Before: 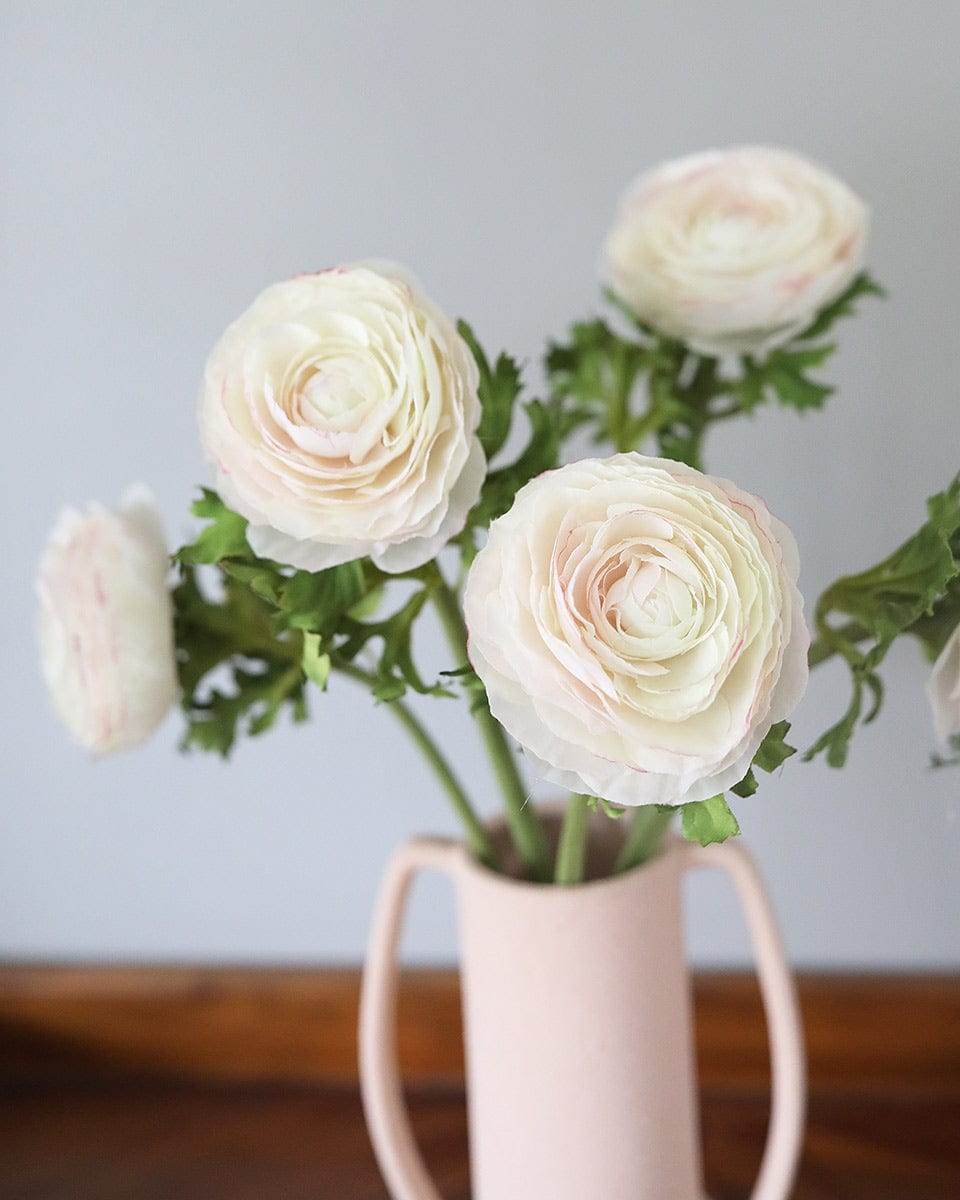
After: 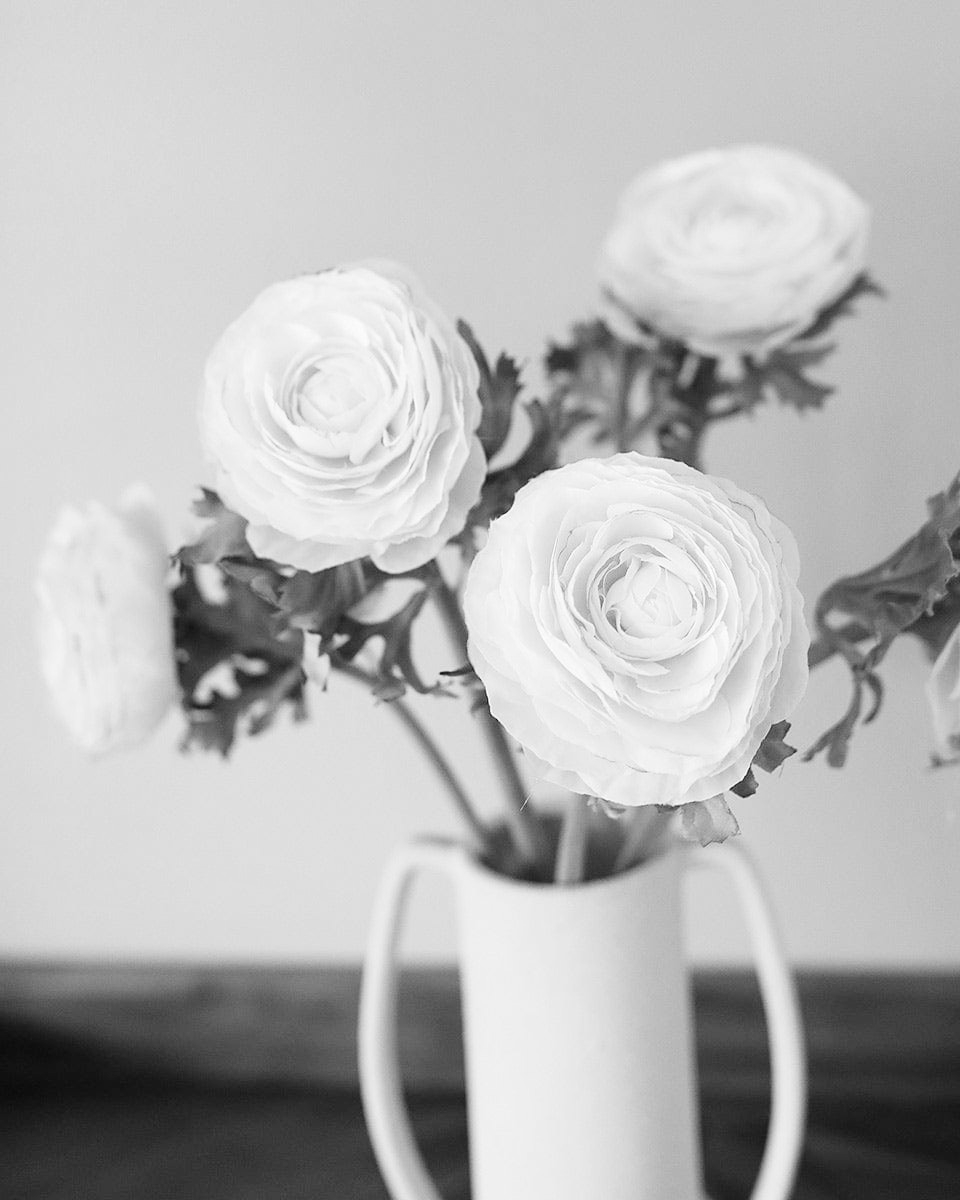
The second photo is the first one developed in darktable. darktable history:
color balance rgb: perceptual saturation grading › global saturation 20%, global vibrance 10%
tone curve: curves: ch0 [(0, 0) (0.004, 0.001) (0.133, 0.112) (0.325, 0.362) (0.832, 0.893) (1, 1)], color space Lab, linked channels, preserve colors none
shadows and highlights: shadows 20.55, highlights -20.99, soften with gaussian
monochrome: on, module defaults
